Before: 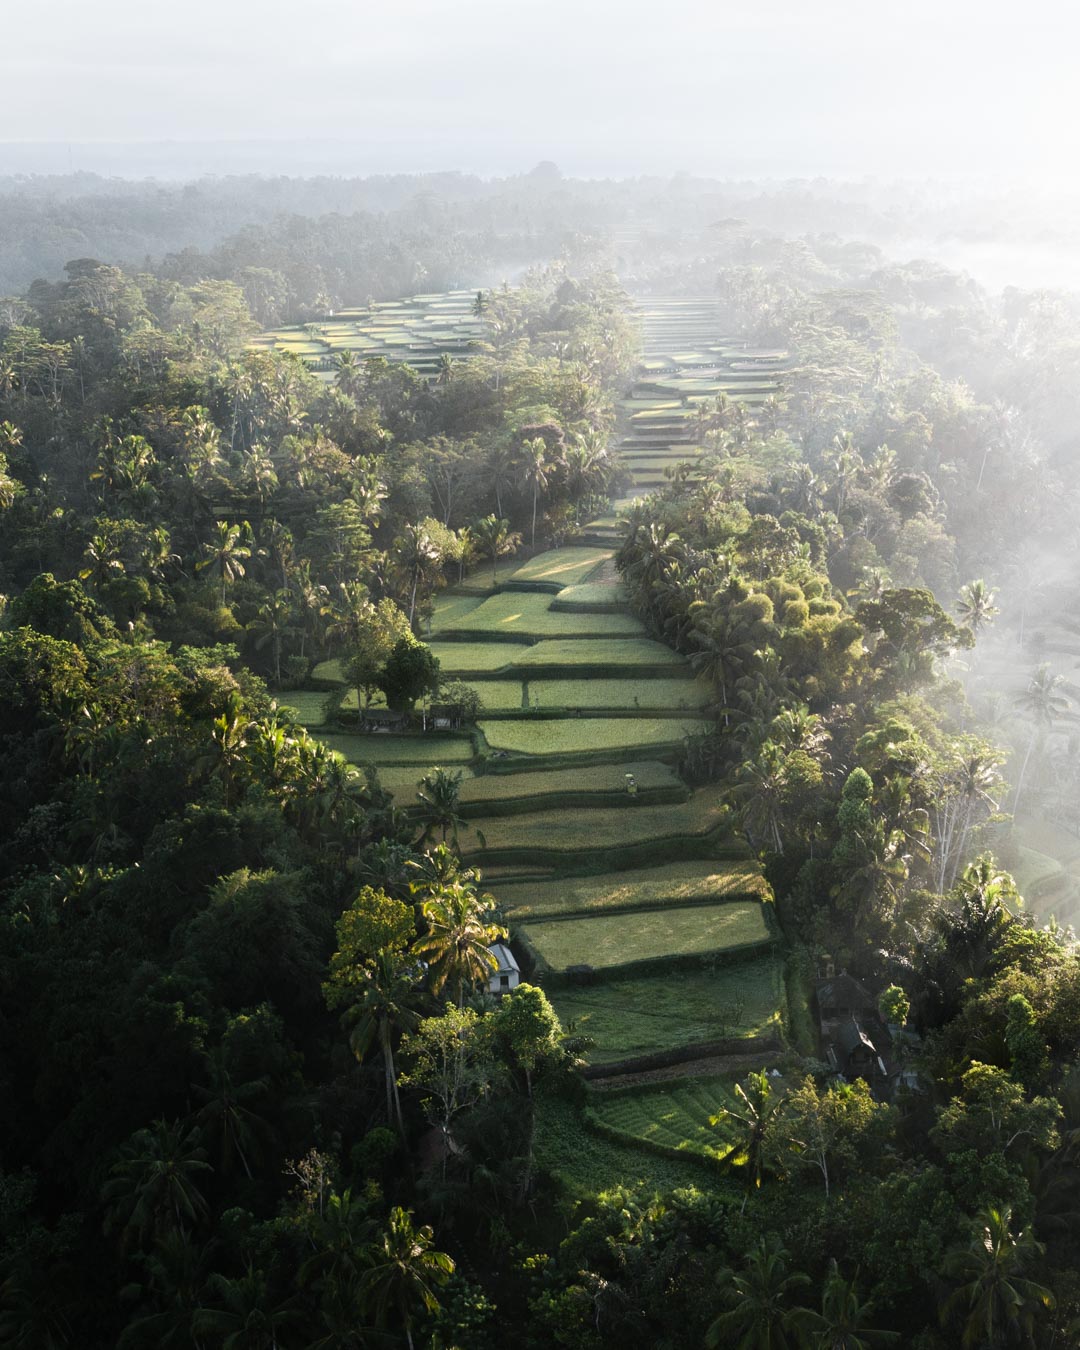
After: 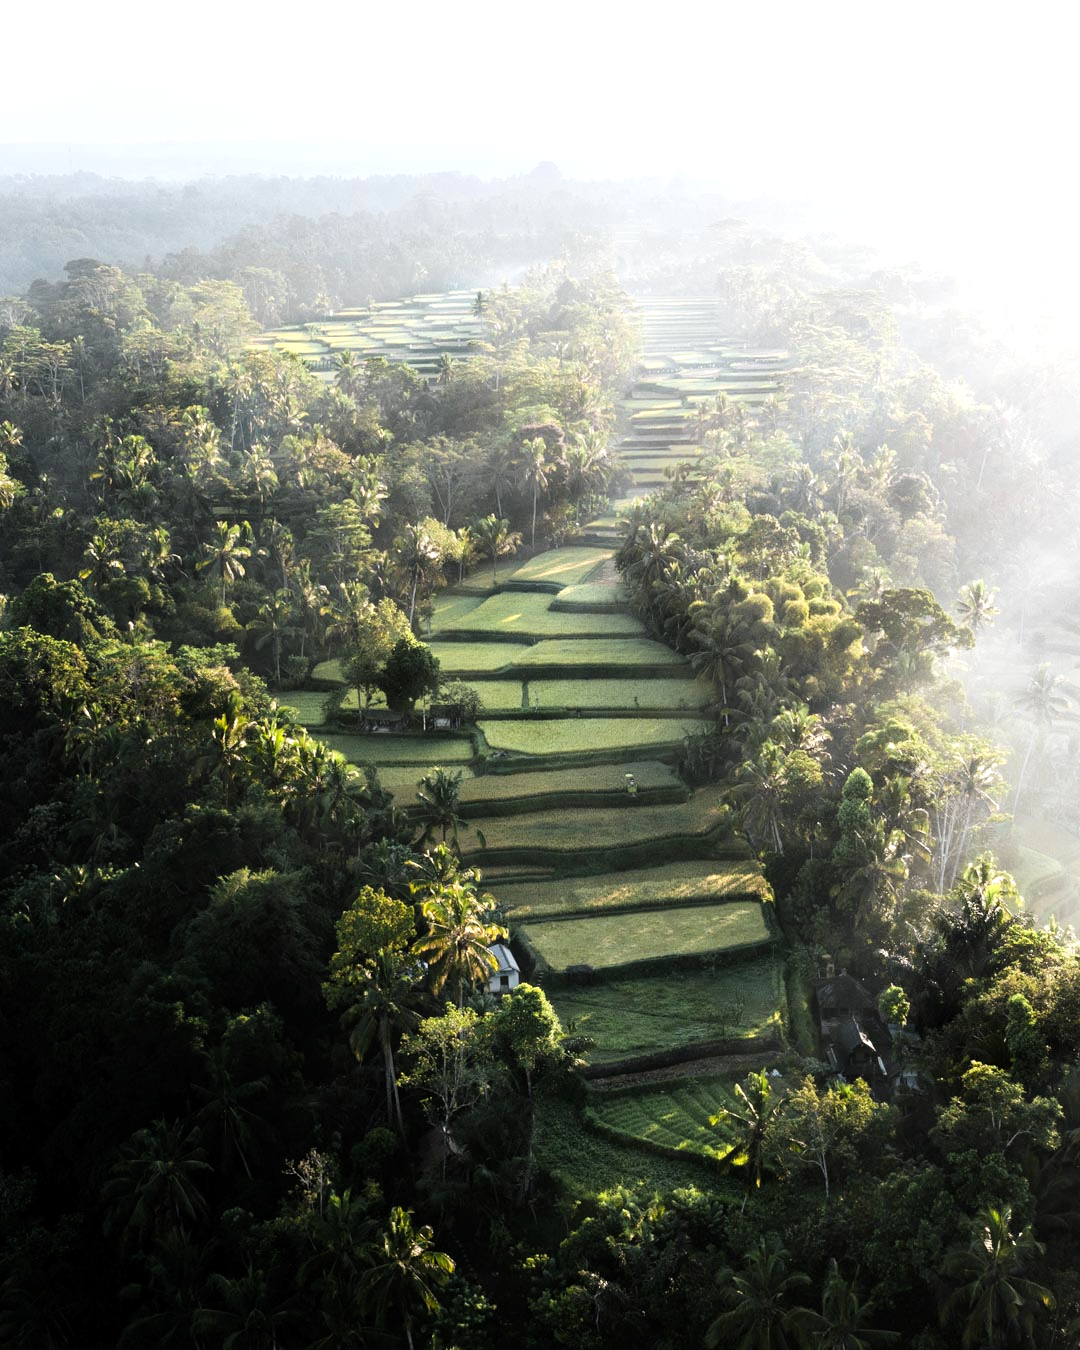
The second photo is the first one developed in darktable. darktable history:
tone curve: curves: ch0 [(0.021, 0) (0.104, 0.052) (0.496, 0.526) (0.737, 0.783) (1, 1)], color space Lab, linked channels, preserve colors none
exposure: exposure 0.375 EV, compensate highlight preservation false
